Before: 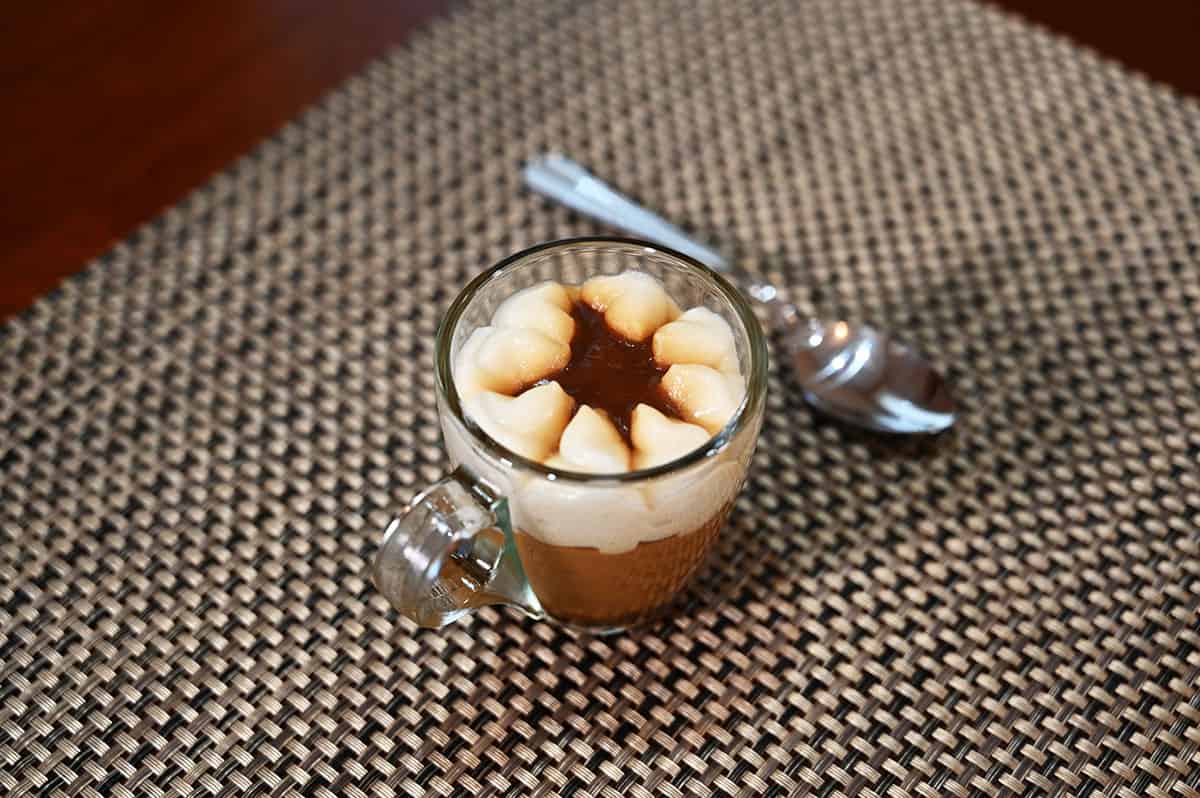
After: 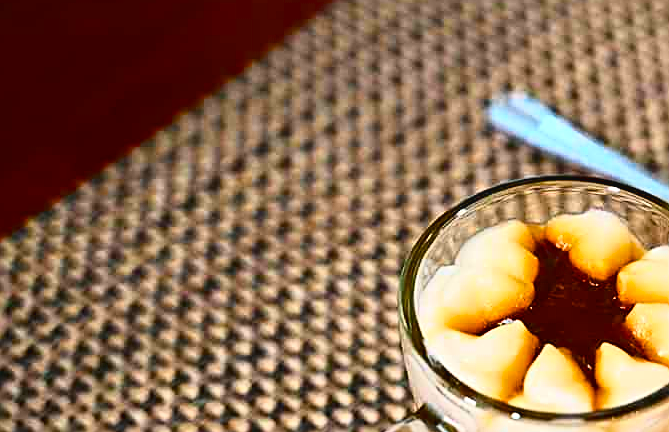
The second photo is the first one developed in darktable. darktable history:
sharpen: radius 2.535, amount 0.625
tone curve: curves: ch0 [(0, 0) (0.091, 0.077) (0.517, 0.574) (0.745, 0.82) (0.844, 0.908) (0.909, 0.942) (1, 0.973)]; ch1 [(0, 0) (0.437, 0.404) (0.5, 0.5) (0.534, 0.546) (0.58, 0.603) (0.616, 0.649) (1, 1)]; ch2 [(0, 0) (0.442, 0.415) (0.5, 0.5) (0.535, 0.547) (0.585, 0.62) (1, 1)], color space Lab, independent channels, preserve colors none
color balance rgb: global offset › luminance 0.49%, global offset › hue 170.7°, linear chroma grading › global chroma 15.193%, perceptual saturation grading › global saturation 30.217%, perceptual brilliance grading › highlights 10.302%, perceptual brilliance grading › mid-tones 5.246%, saturation formula JzAzBz (2021)
crop and rotate: left 3.061%, top 7.684%, right 41.152%, bottom 38.15%
